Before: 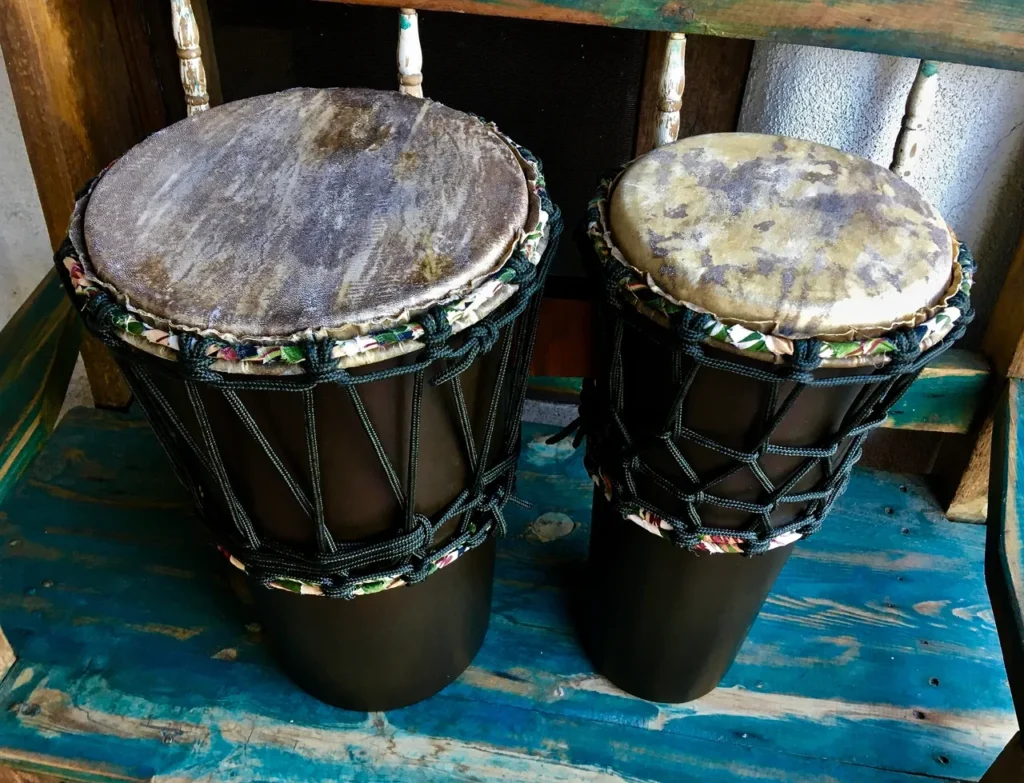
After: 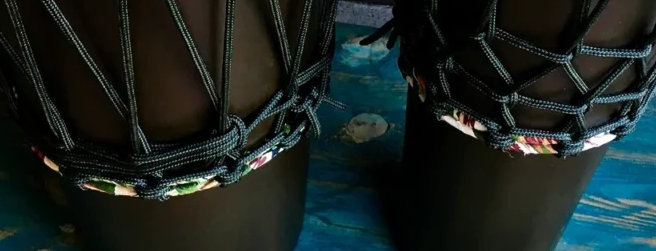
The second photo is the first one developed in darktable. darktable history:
crop: left 18.213%, top 51.057%, right 17.677%, bottom 16.814%
